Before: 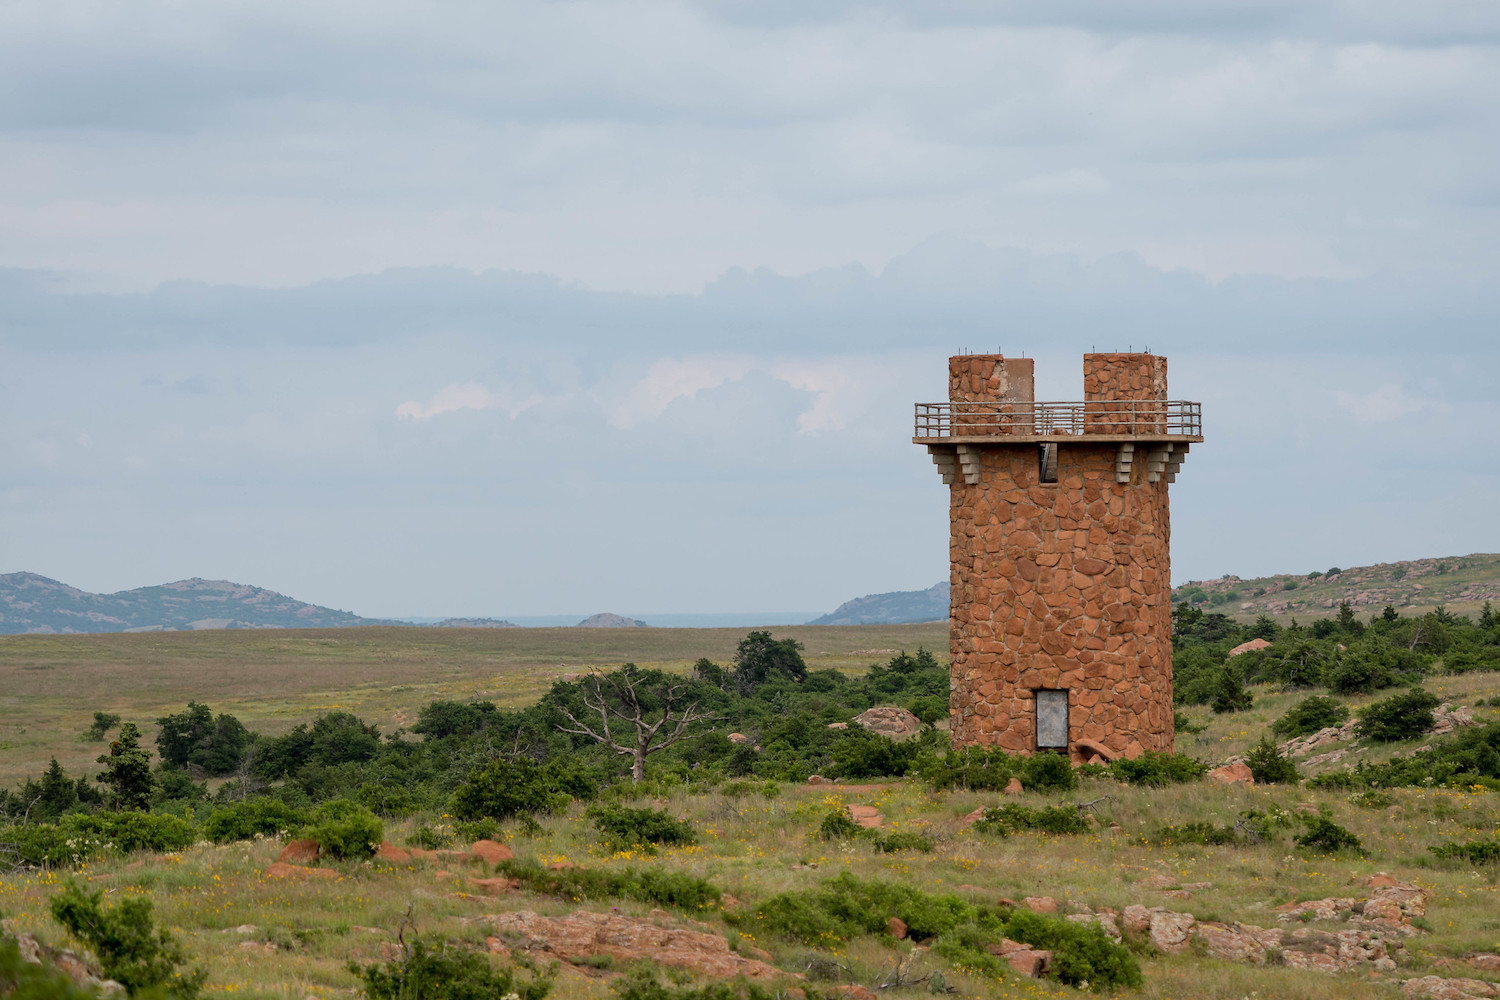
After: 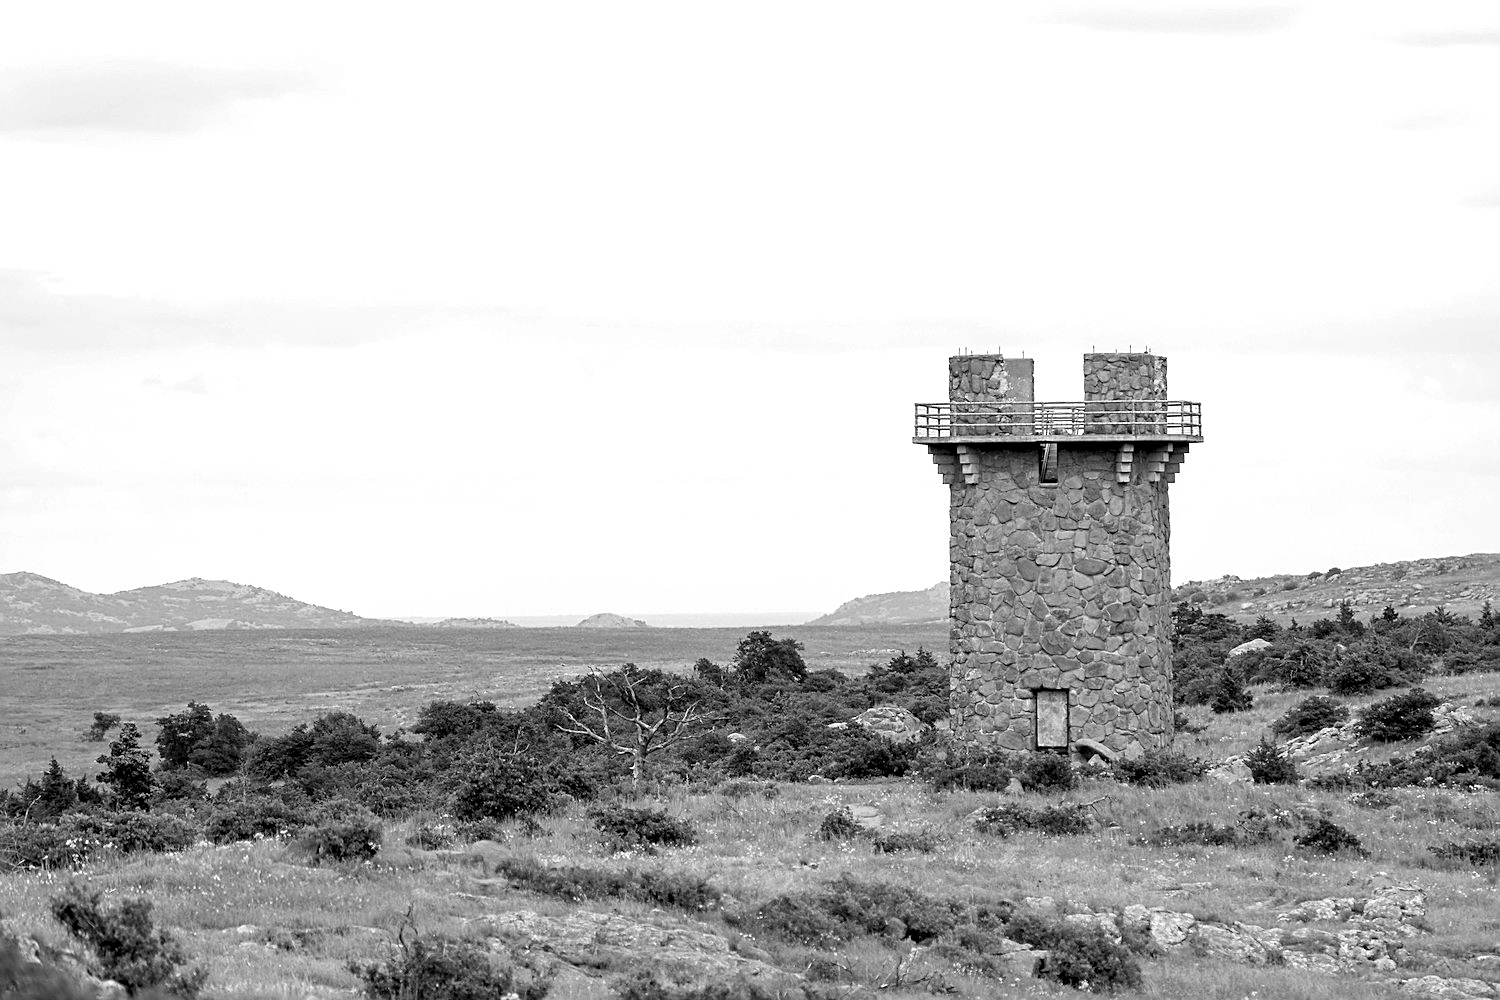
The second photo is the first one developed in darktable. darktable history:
exposure: black level correction 0, exposure 0.6 EV, compensate exposure bias true, compensate highlight preservation false
levels: levels [0.055, 0.477, 0.9]
sharpen: on, module defaults
monochrome: on, module defaults
